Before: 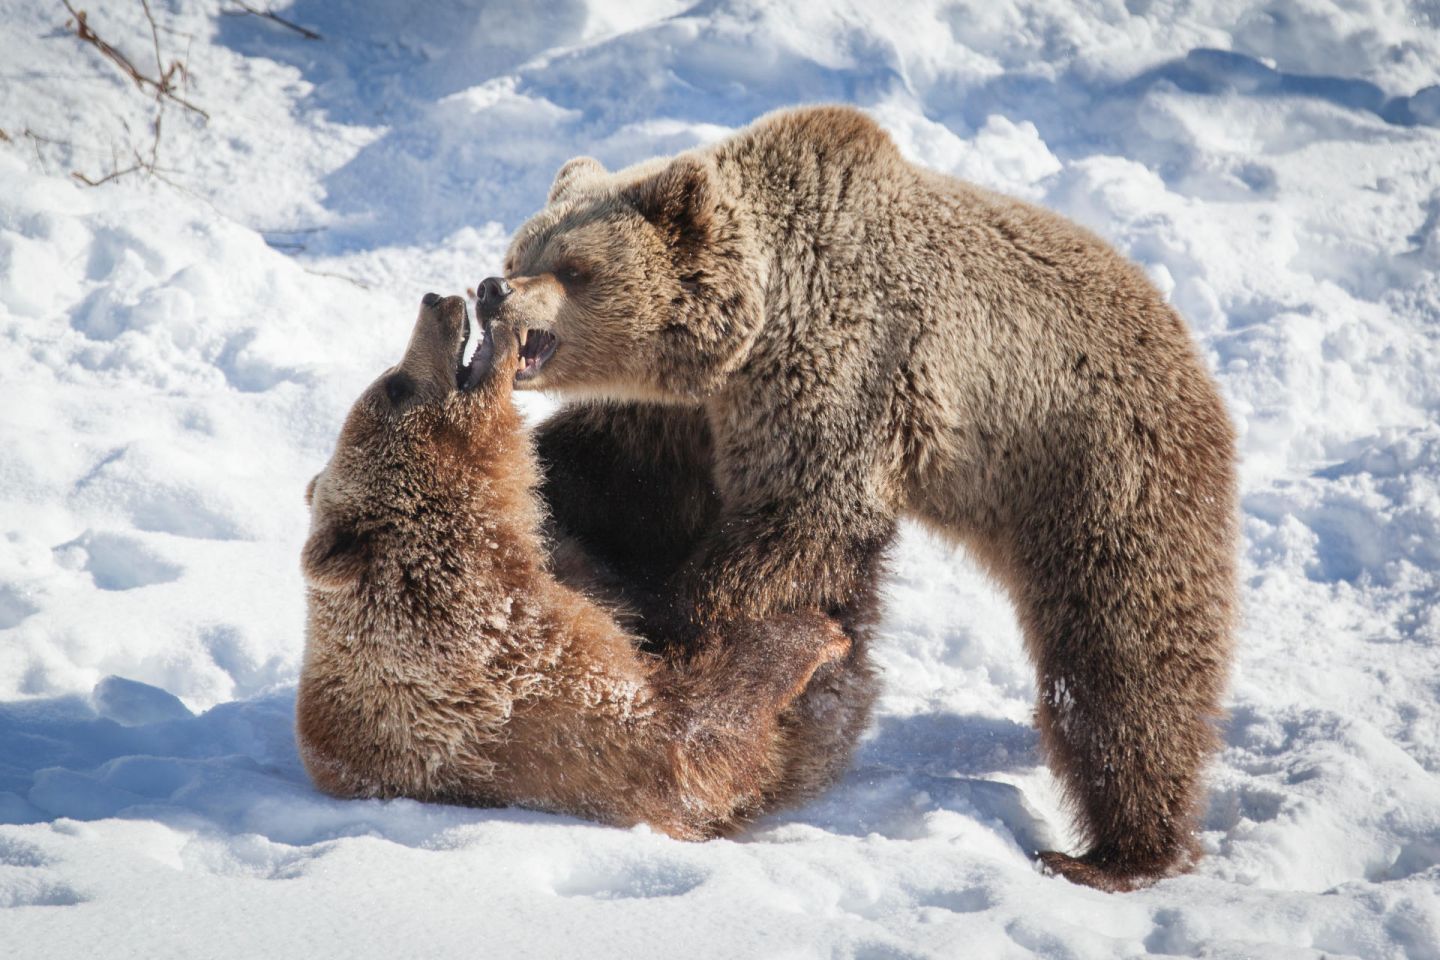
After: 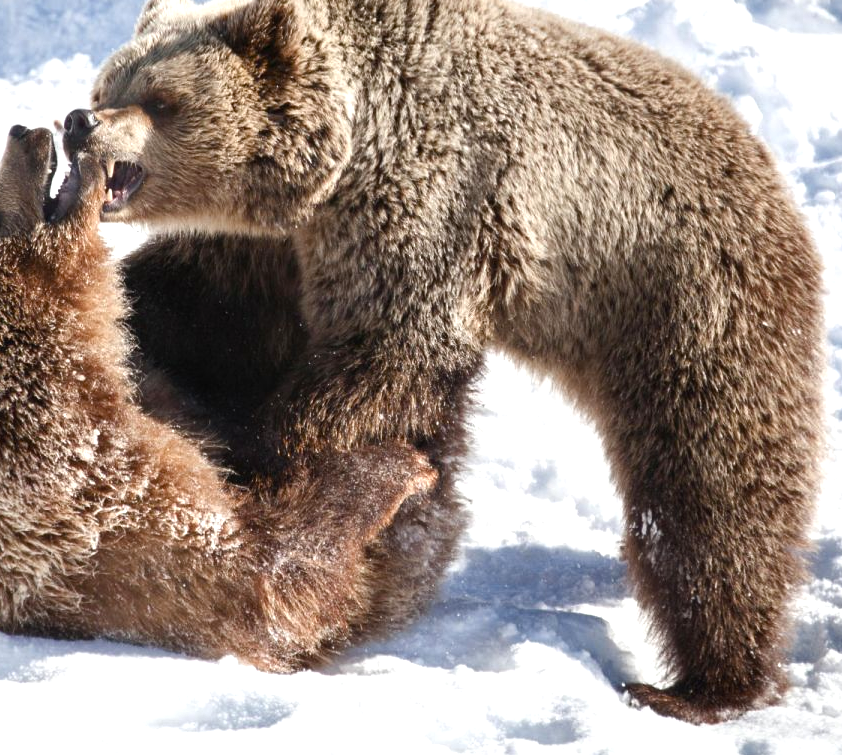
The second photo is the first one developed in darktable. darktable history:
crop and rotate: left 28.705%, top 17.535%, right 12.791%, bottom 3.728%
color balance rgb: perceptual saturation grading › global saturation 20%, perceptual saturation grading › highlights -49.8%, perceptual saturation grading › shadows 23.982%, perceptual brilliance grading › highlights 15.538%, perceptual brilliance grading › mid-tones 6.71%, perceptual brilliance grading › shadows -15.541%, global vibrance 4.985%, contrast 2.625%
